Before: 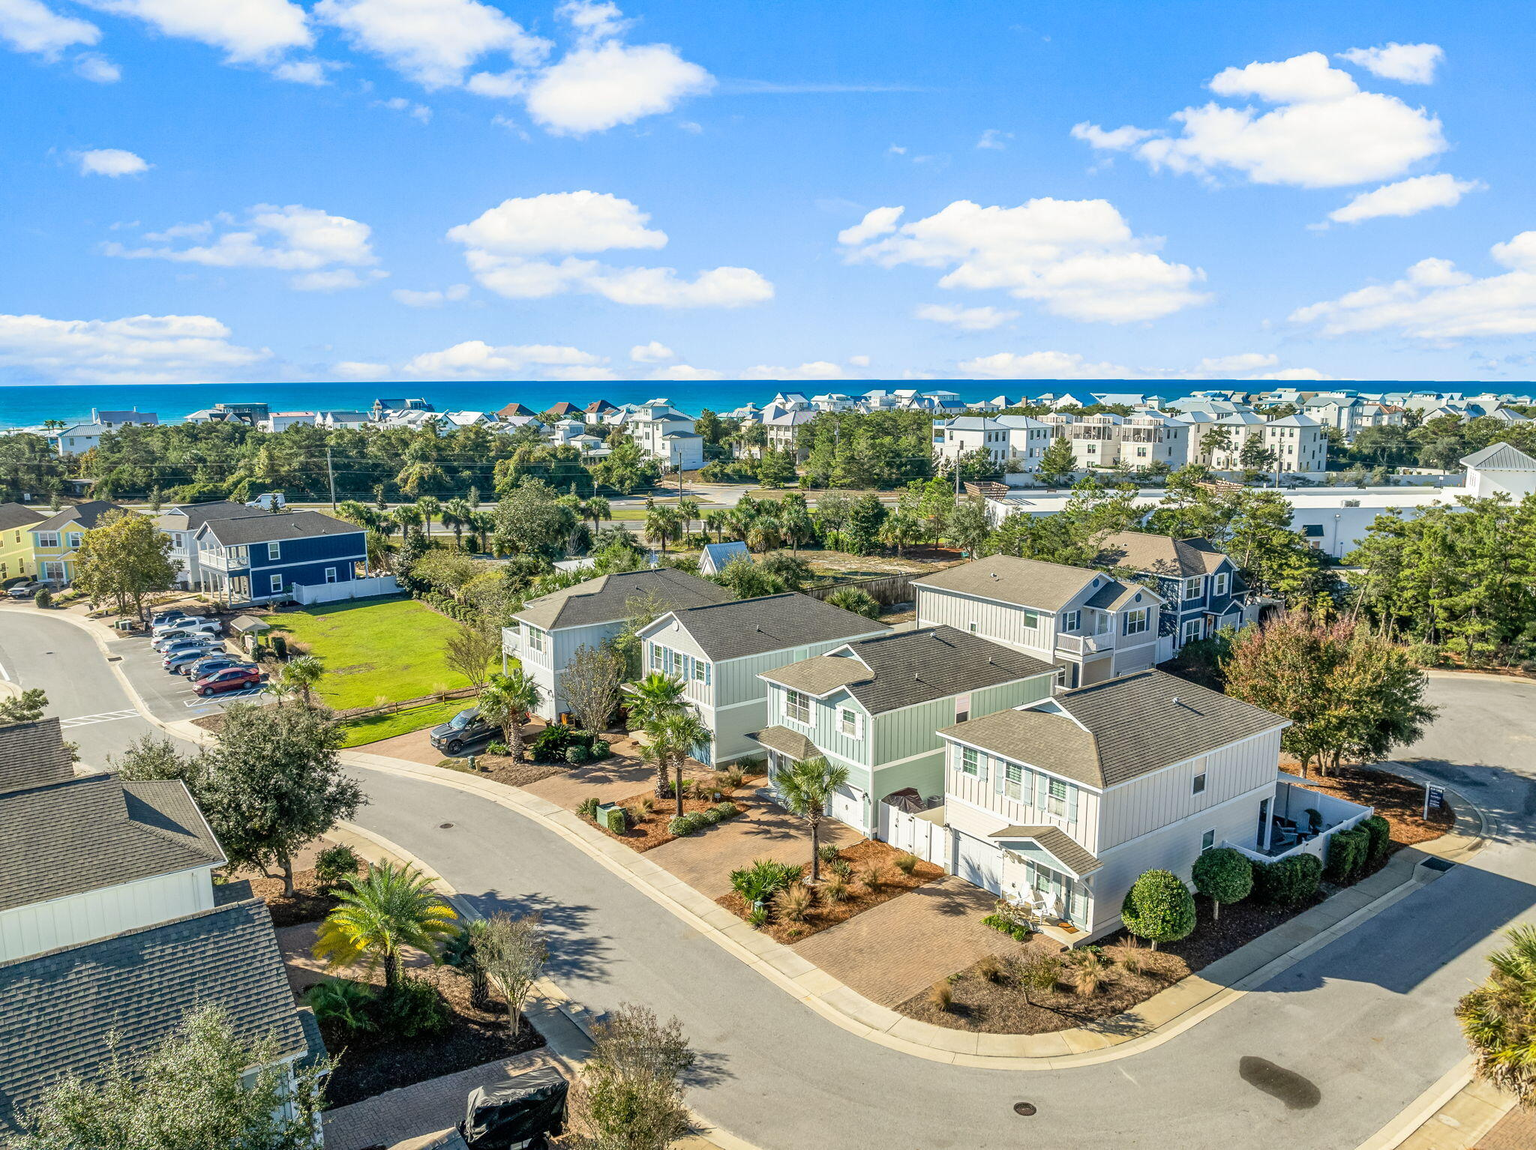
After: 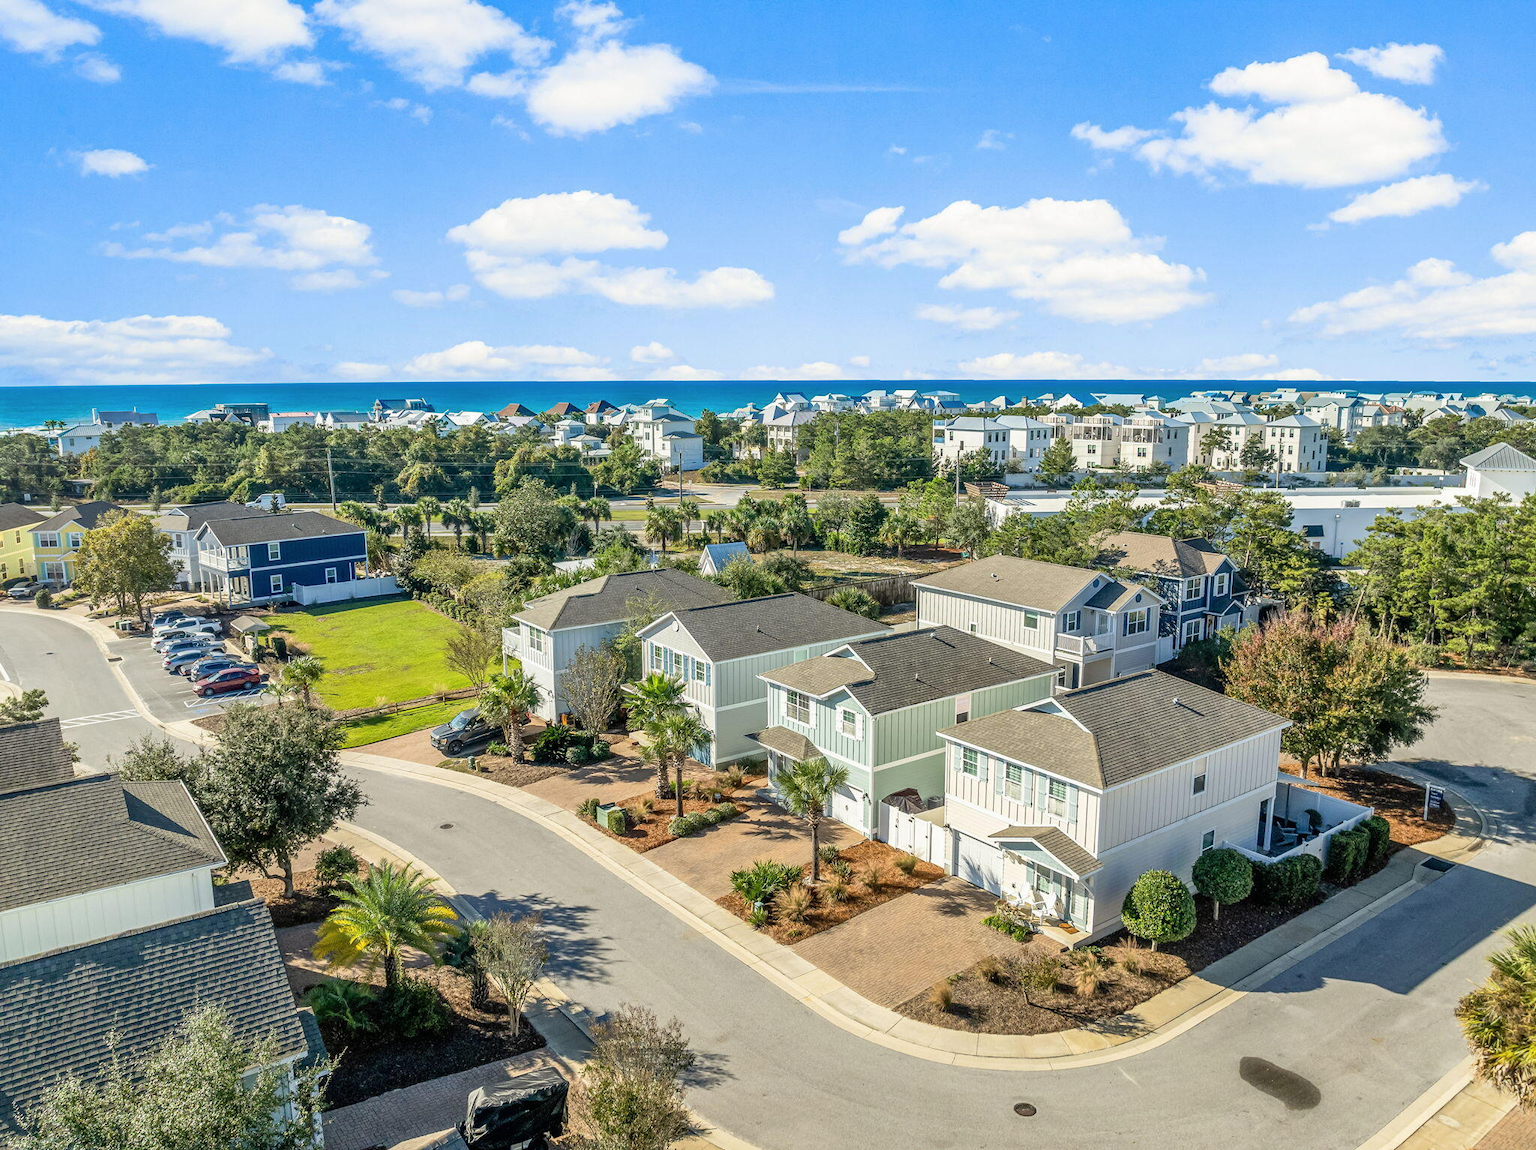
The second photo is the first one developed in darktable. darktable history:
color correction: highlights b* 0.045, saturation 0.978
